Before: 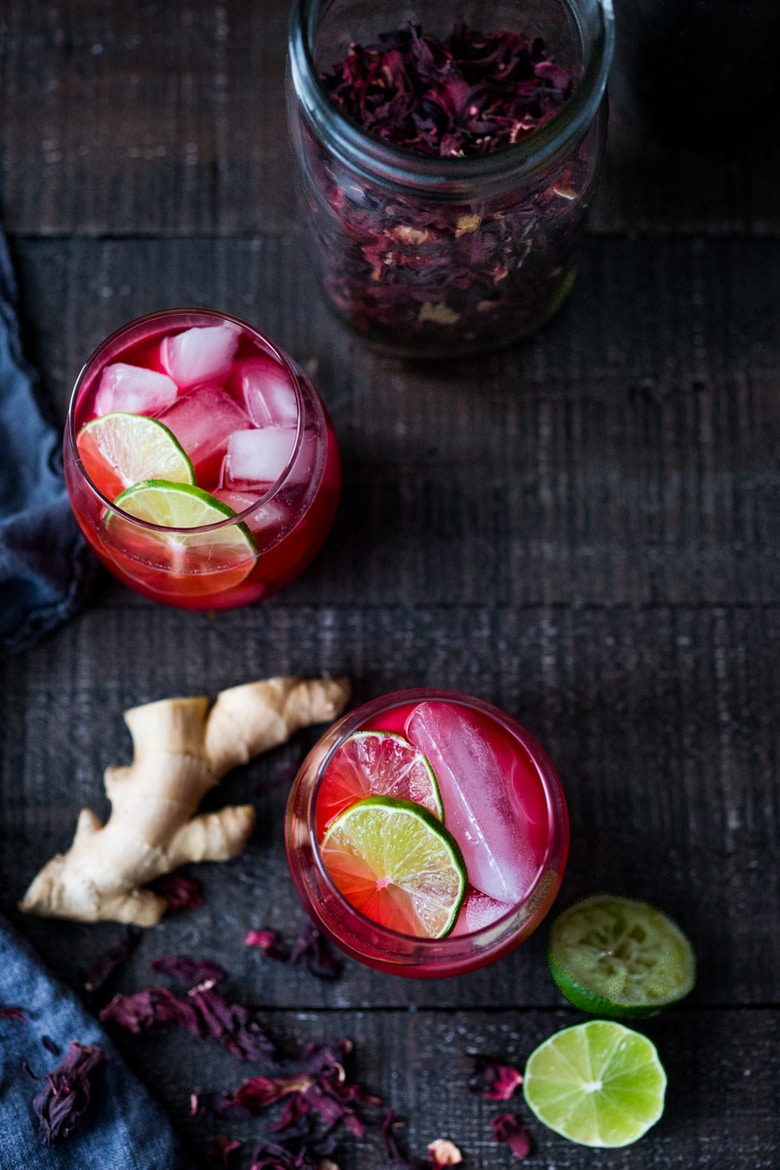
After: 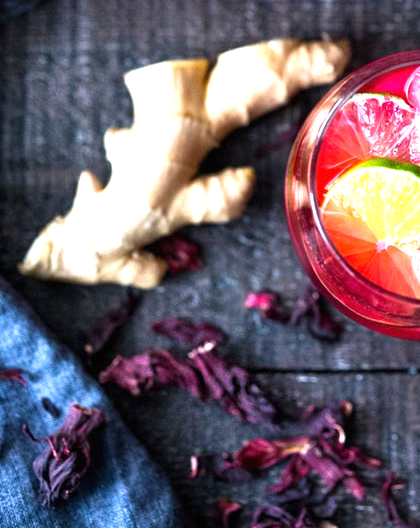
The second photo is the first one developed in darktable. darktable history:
exposure: black level correction 0, exposure 1.385 EV, compensate highlight preservation false
crop and rotate: top 54.564%, right 46.086%, bottom 0.223%
